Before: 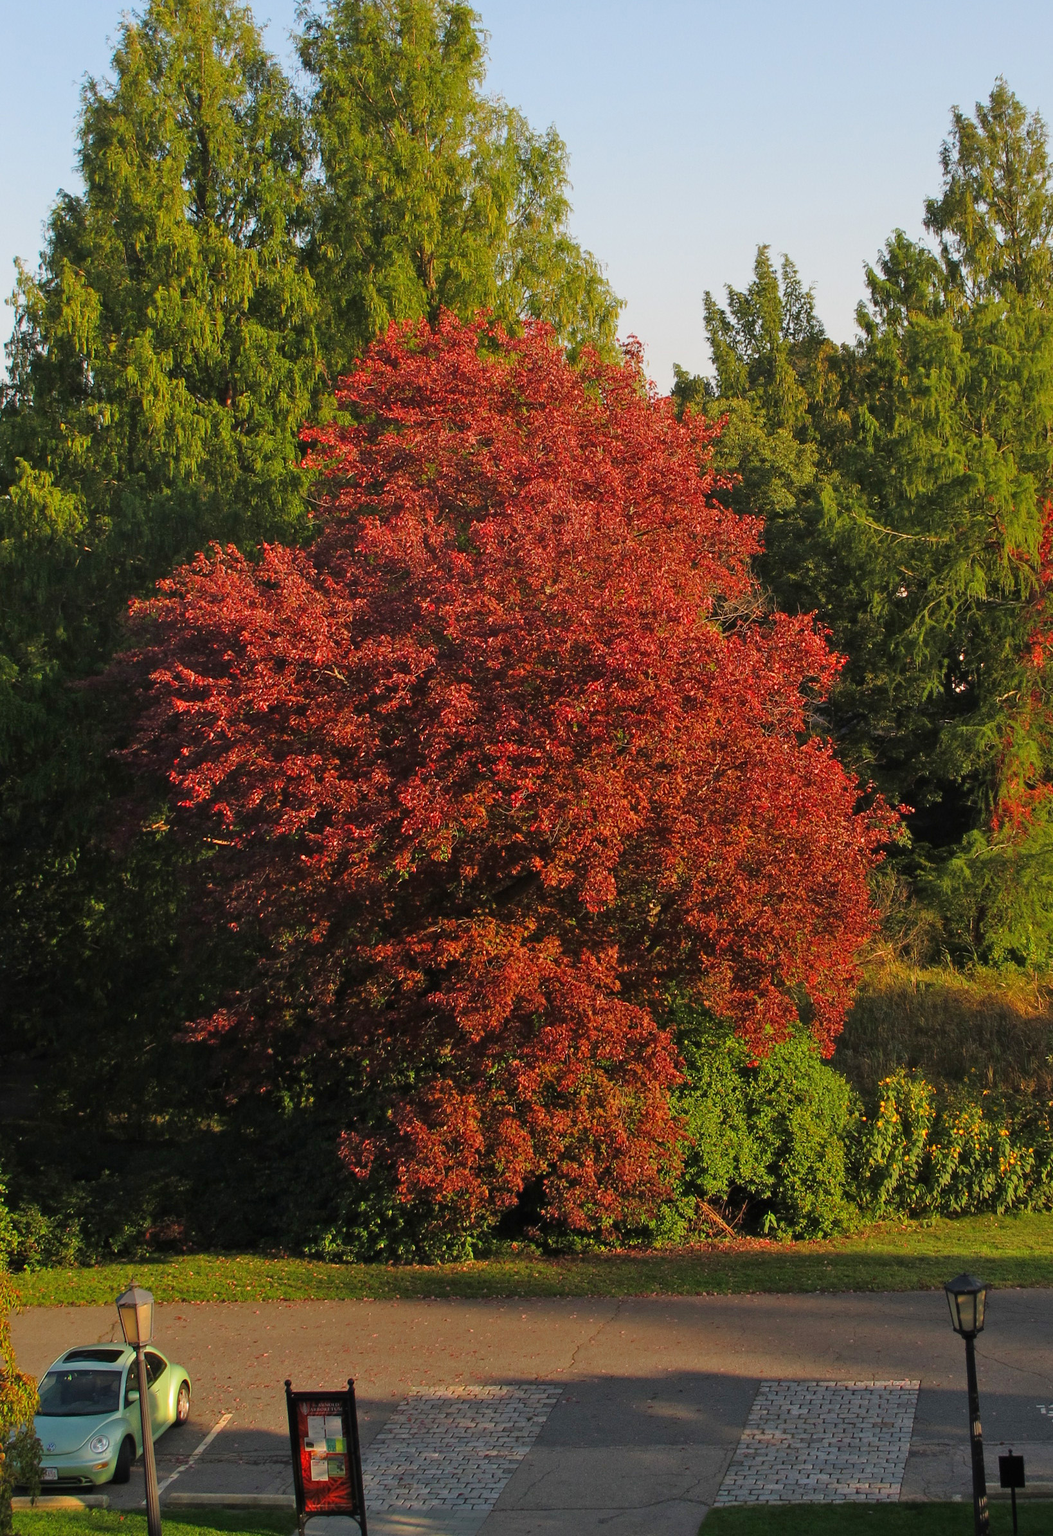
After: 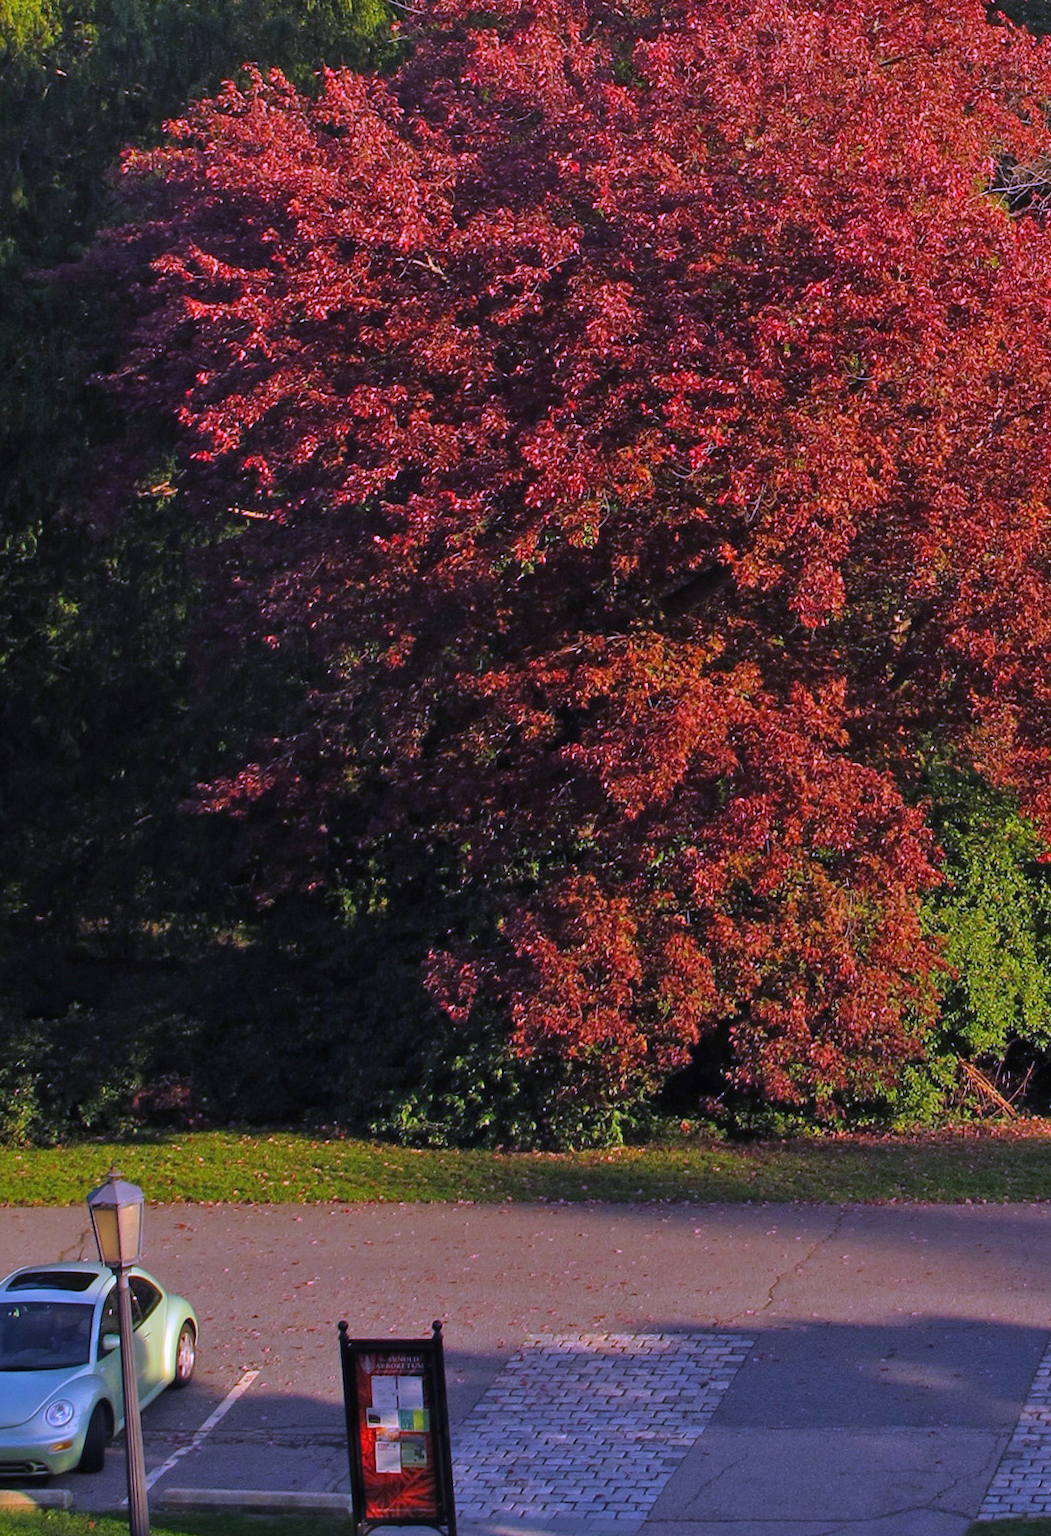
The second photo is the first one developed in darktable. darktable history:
crop and rotate: angle -0.82°, left 3.85%, top 31.828%, right 27.992%
white balance: red 0.98, blue 1.61
